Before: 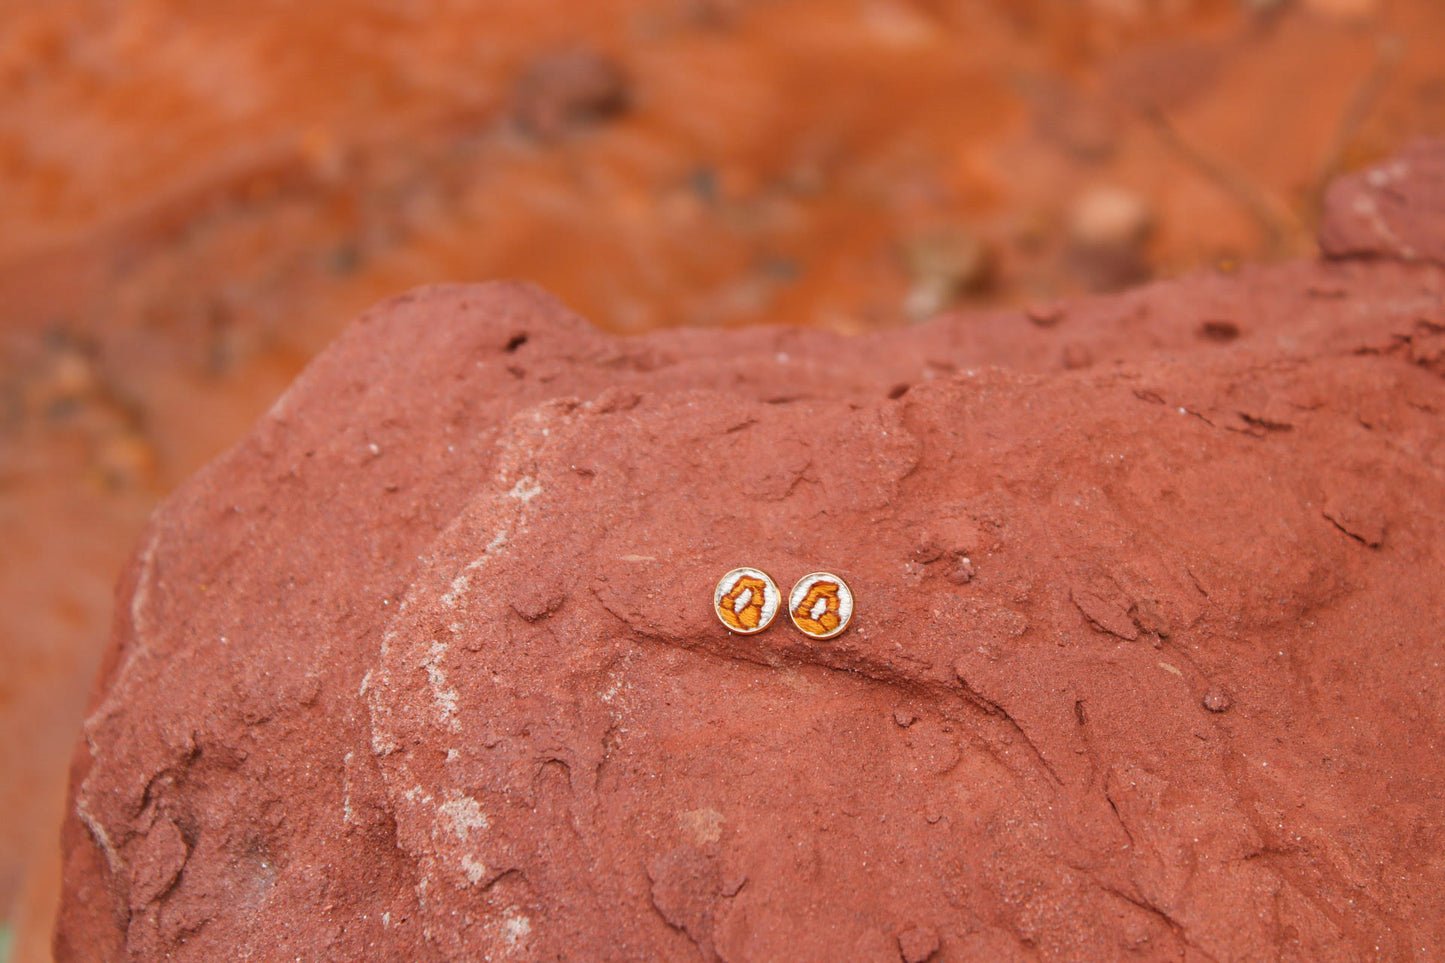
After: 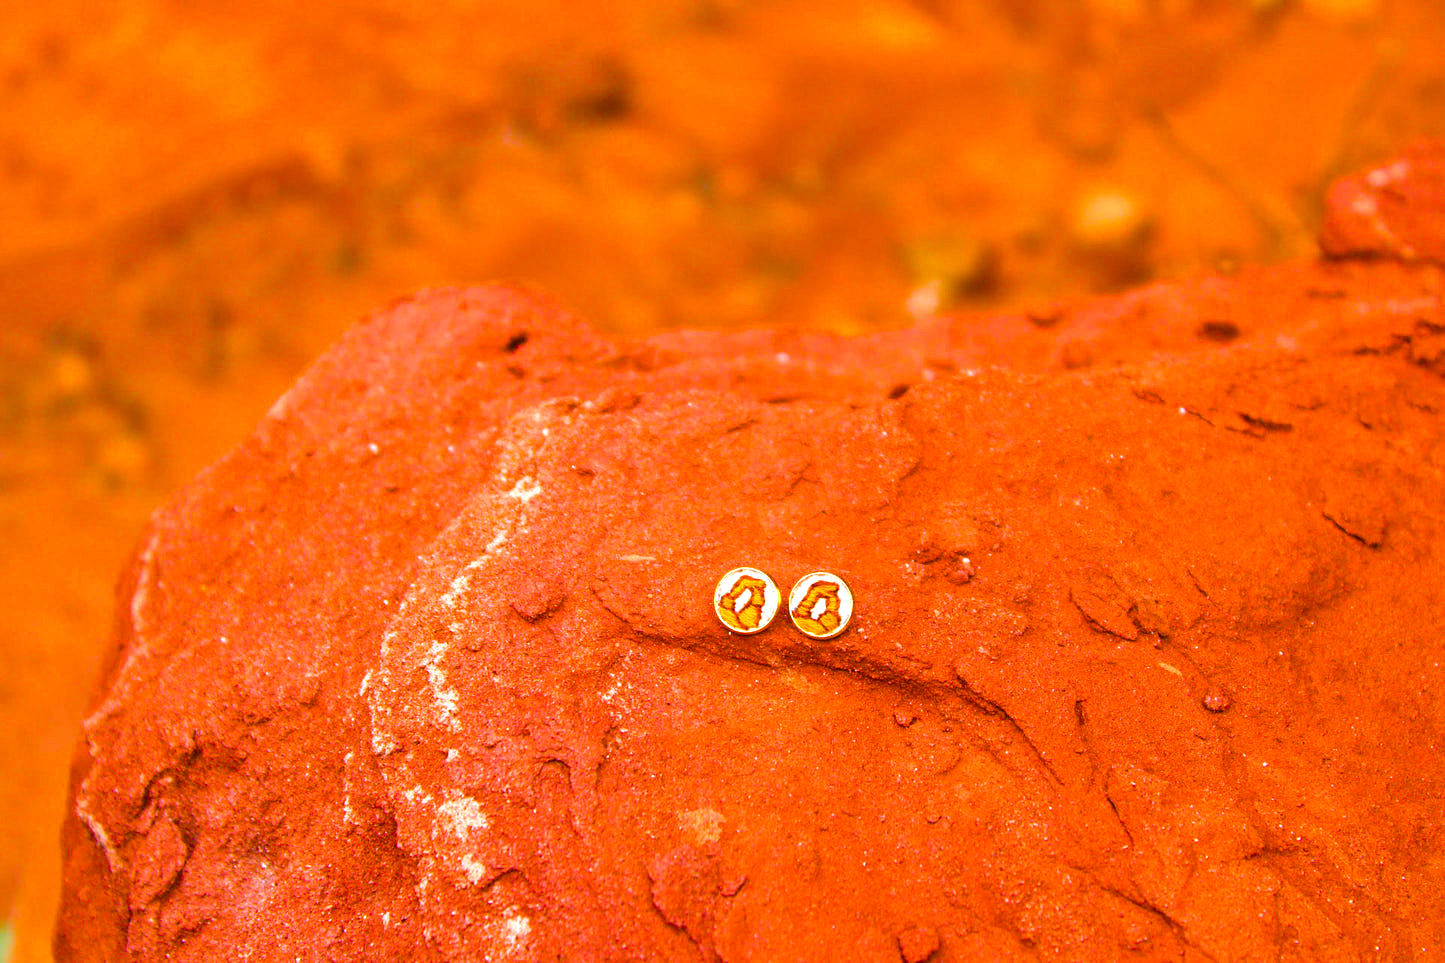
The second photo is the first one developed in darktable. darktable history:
color balance rgb: linear chroma grading › global chroma 25%, perceptual saturation grading › global saturation 40%, perceptual saturation grading › highlights -50%, perceptual saturation grading › shadows 30%, perceptual brilliance grading › global brilliance 25%, global vibrance 60%
